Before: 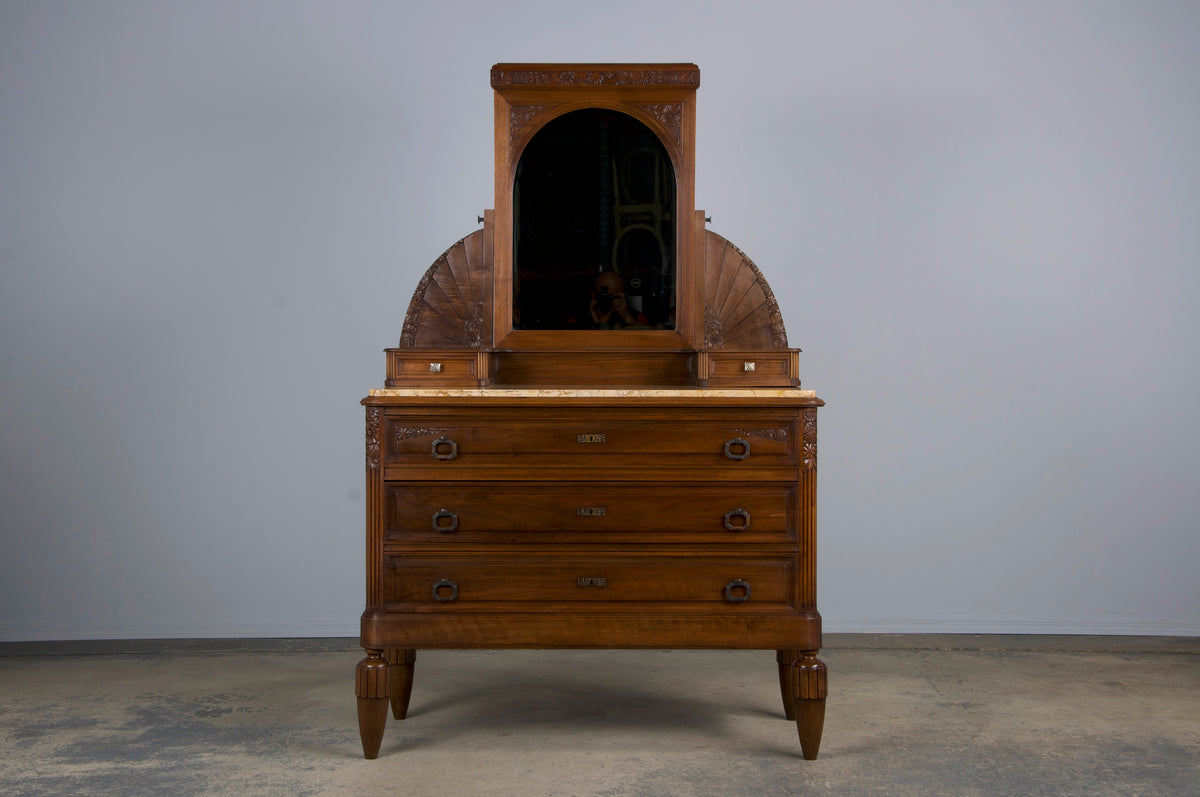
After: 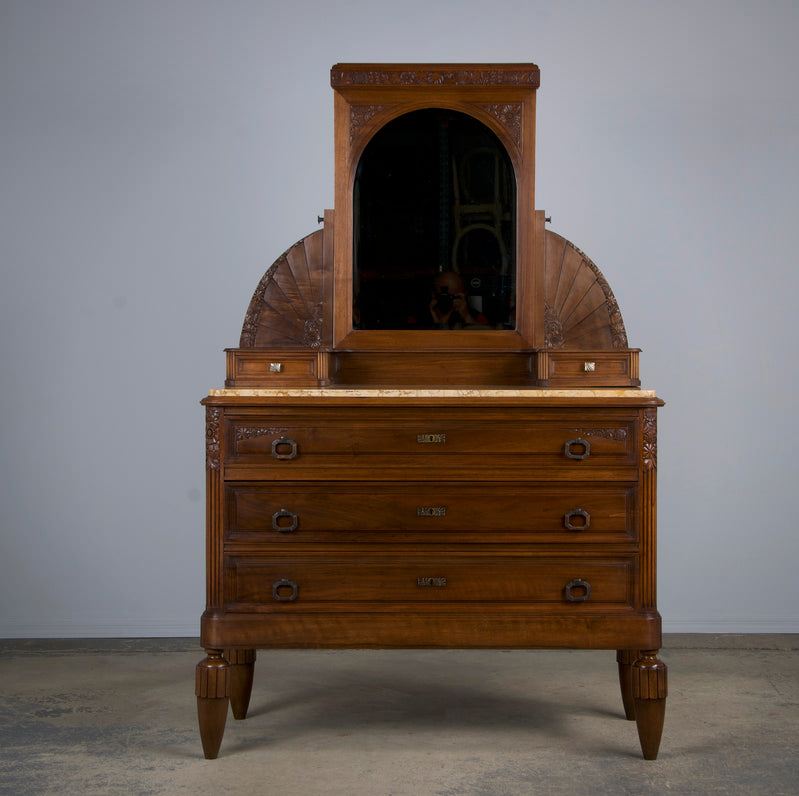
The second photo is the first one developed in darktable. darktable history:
crop and rotate: left 13.409%, right 19.924%
vignetting: fall-off start 80.87%, fall-off radius 61.59%, brightness -0.384, saturation 0.007, center (0, 0.007), automatic ratio true, width/height ratio 1.418
